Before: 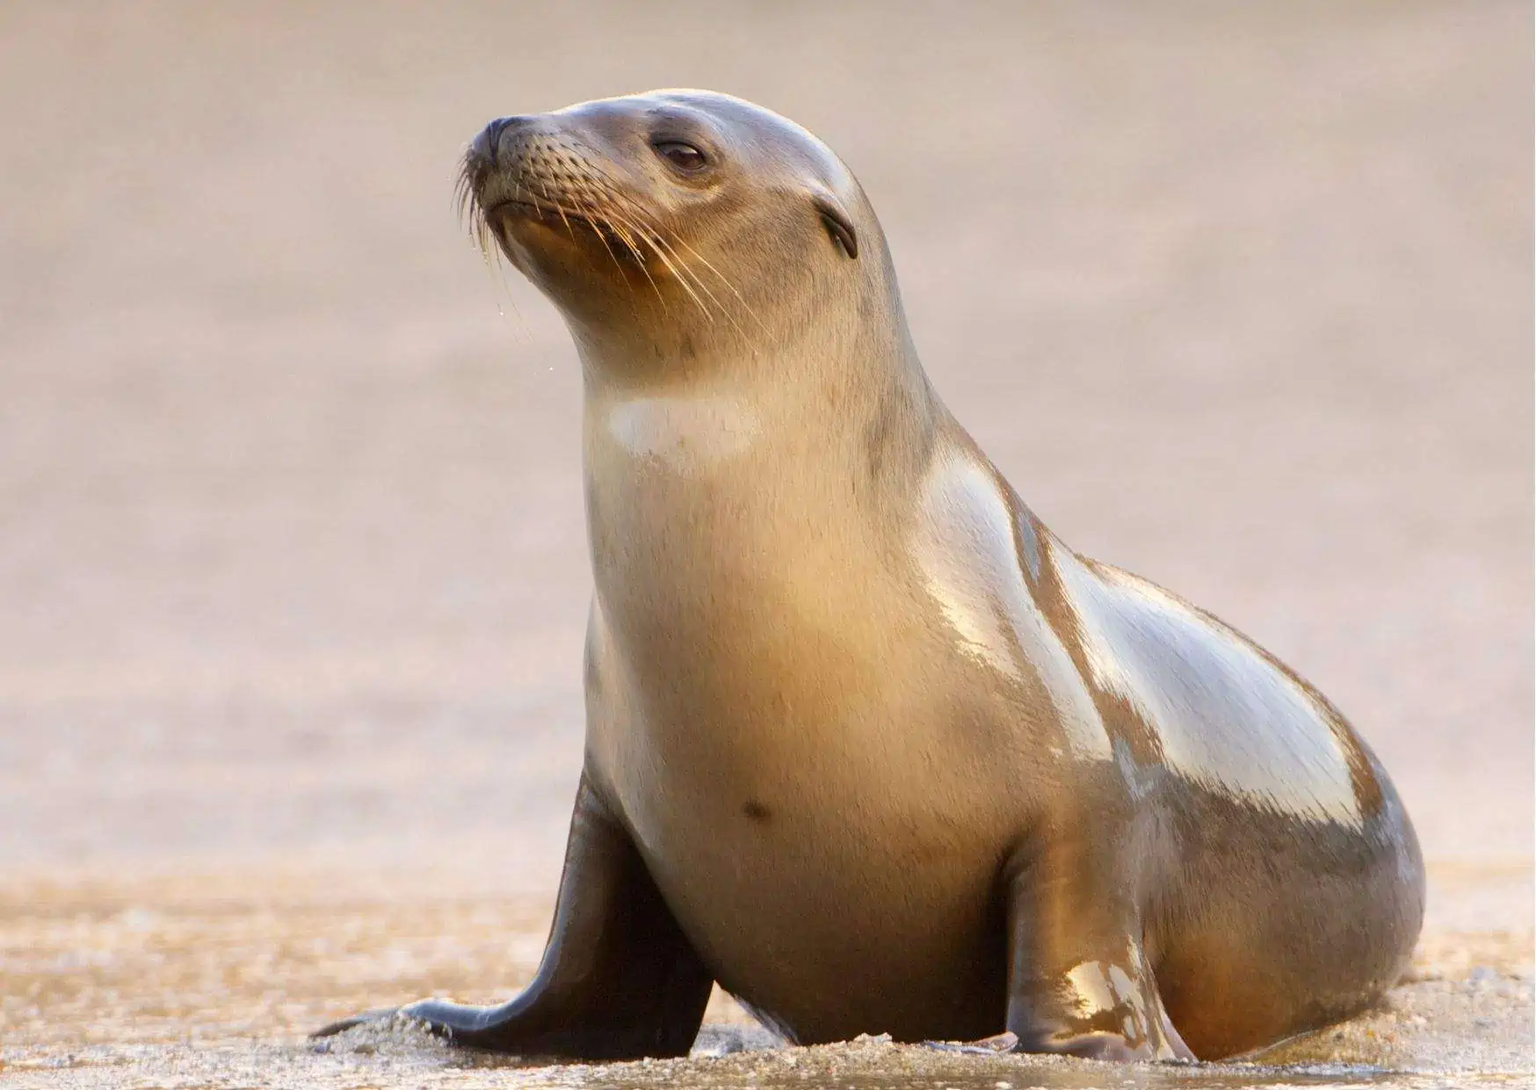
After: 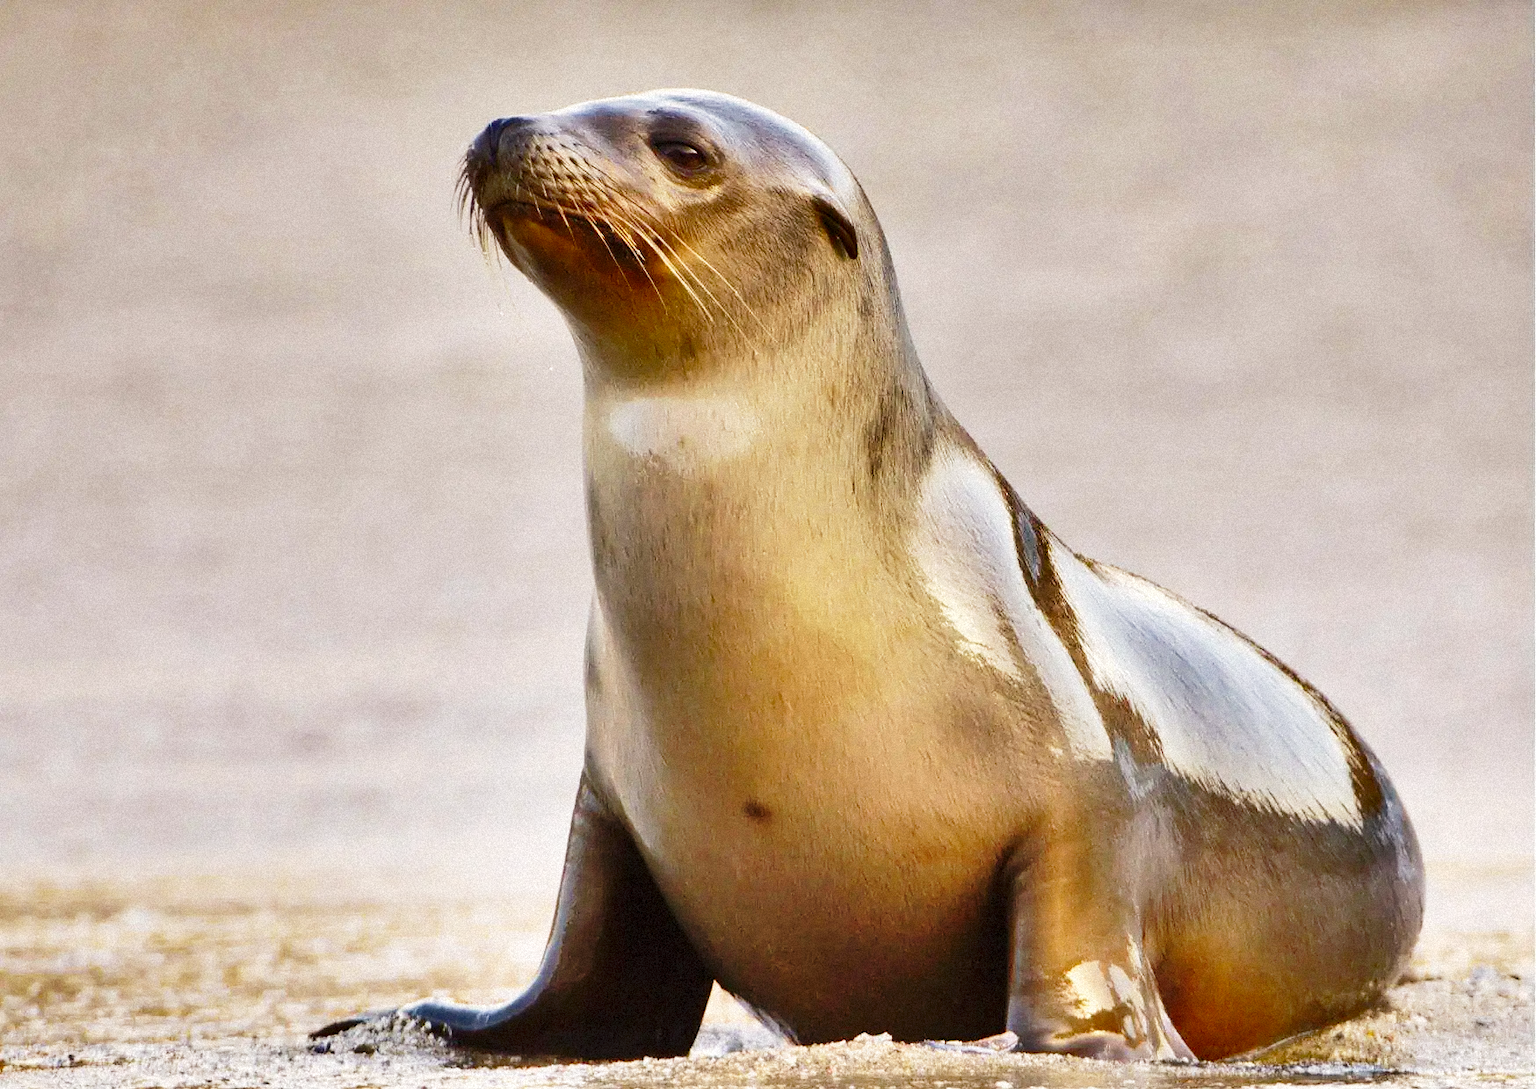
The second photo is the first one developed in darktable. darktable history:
base curve: curves: ch0 [(0, 0) (0.028, 0.03) (0.121, 0.232) (0.46, 0.748) (0.859, 0.968) (1, 1)], preserve colors none
grain: mid-tones bias 0%
shadows and highlights: white point adjustment 0.1, highlights -70, soften with gaussian
